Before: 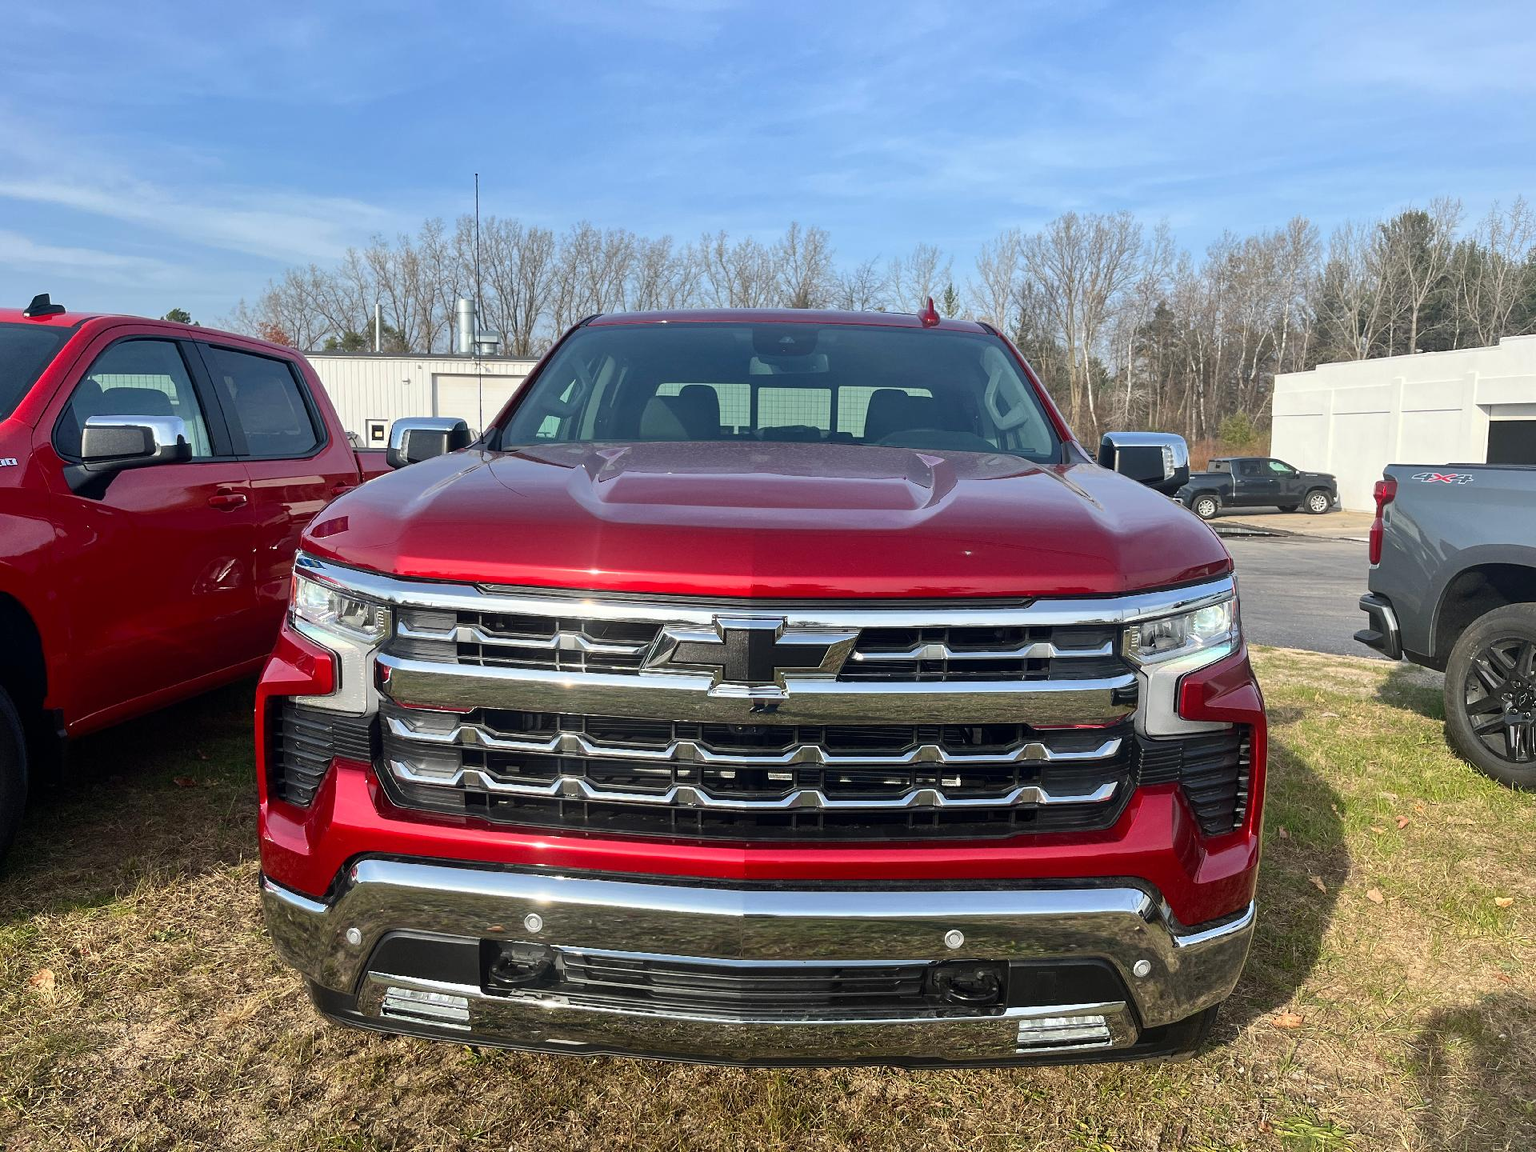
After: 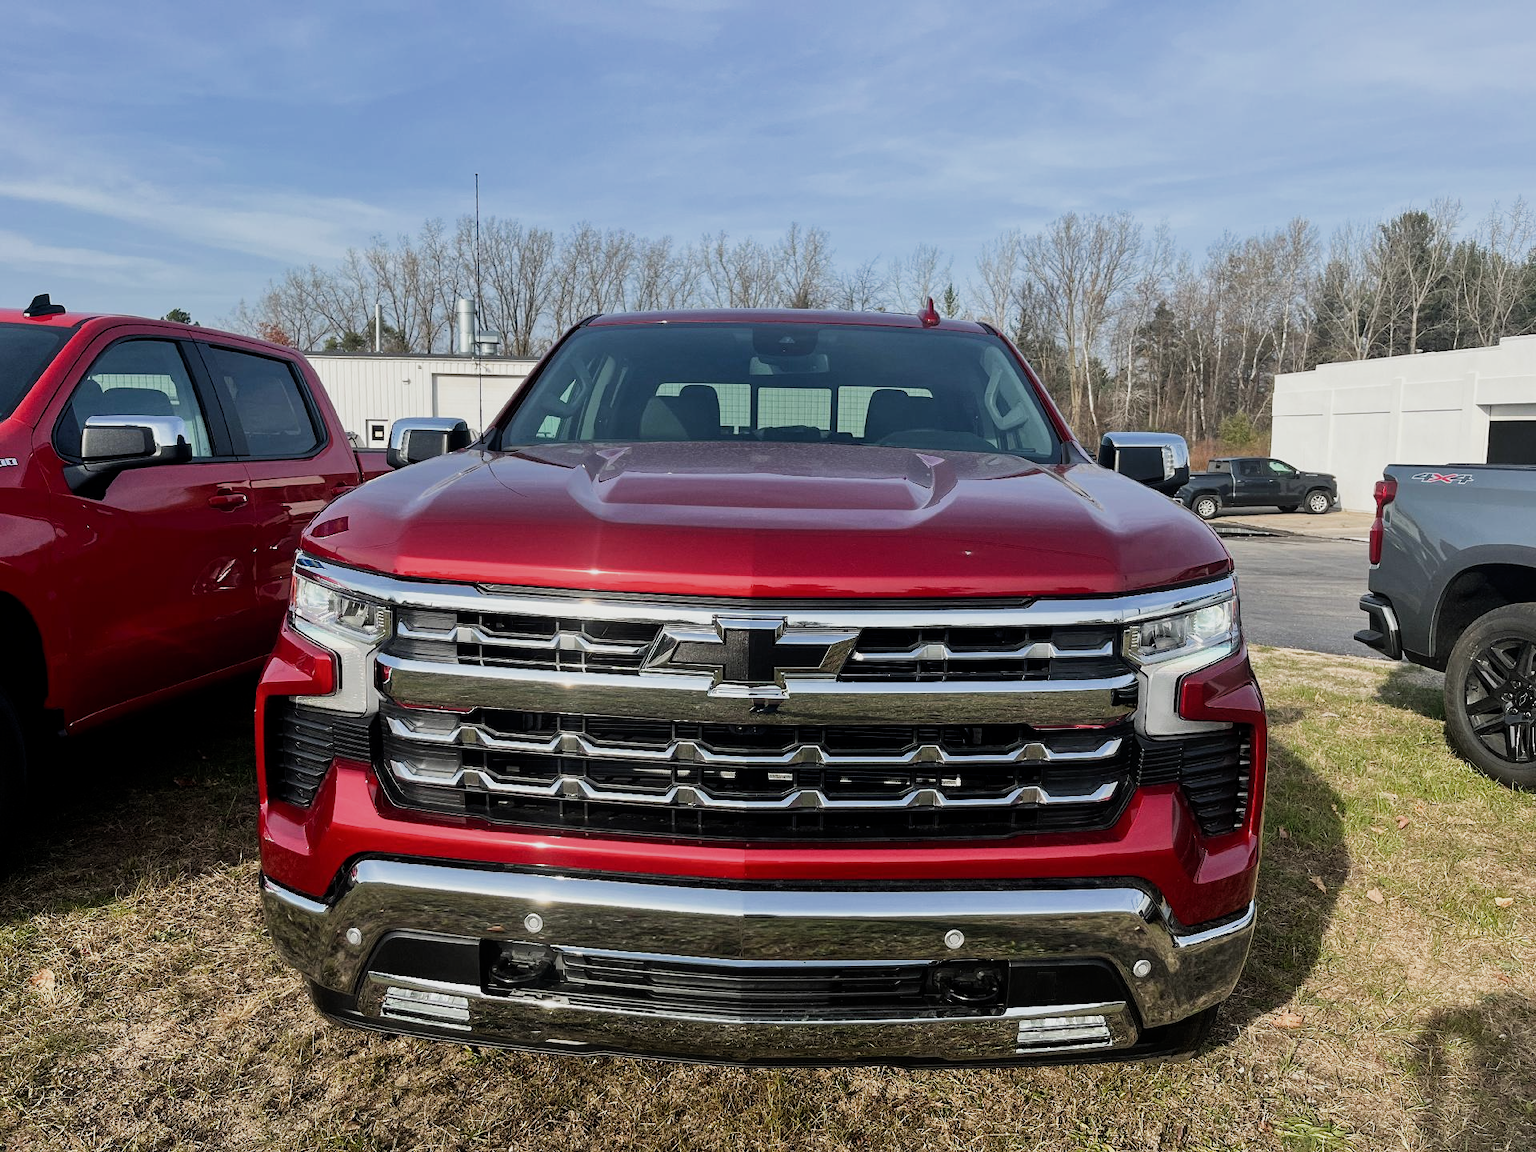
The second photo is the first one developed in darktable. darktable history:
bloom: size 3%, threshold 100%, strength 0%
filmic rgb: middle gray luminance 21.73%, black relative exposure -14 EV, white relative exposure 2.96 EV, threshold 6 EV, target black luminance 0%, hardness 8.81, latitude 59.69%, contrast 1.208, highlights saturation mix 5%, shadows ↔ highlights balance 41.6%, add noise in highlights 0, color science v3 (2019), use custom middle-gray values true, iterations of high-quality reconstruction 0, contrast in highlights soft, enable highlight reconstruction true
